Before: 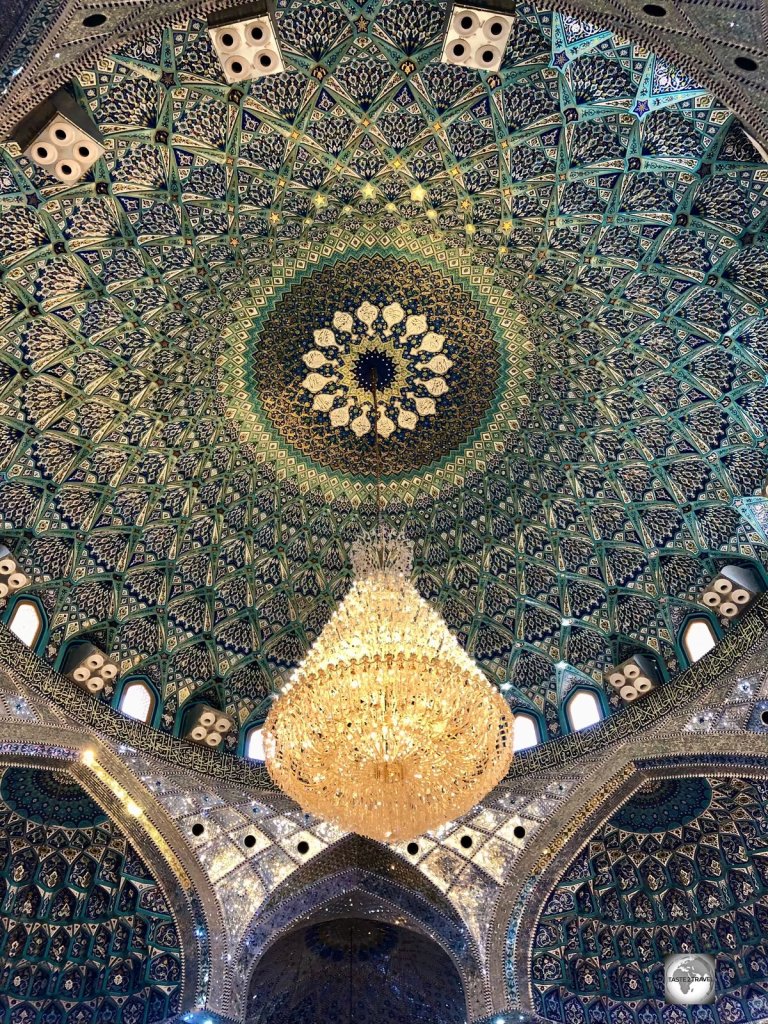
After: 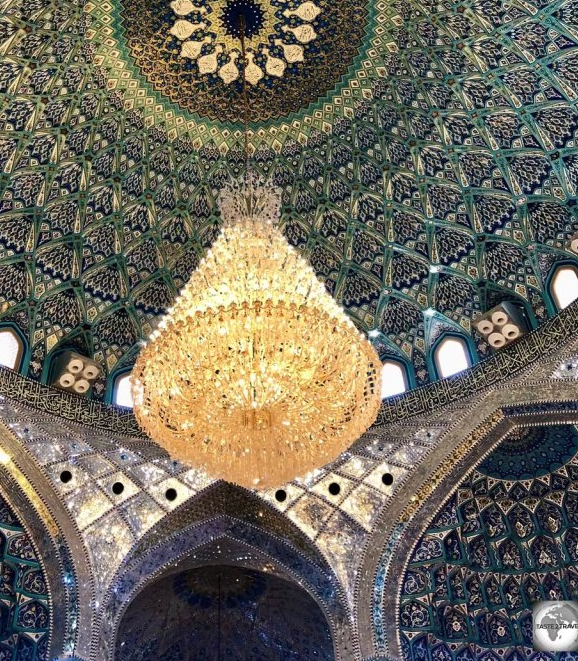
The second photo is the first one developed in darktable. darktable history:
crop and rotate: left 17.261%, top 34.535%, right 7.412%, bottom 0.869%
